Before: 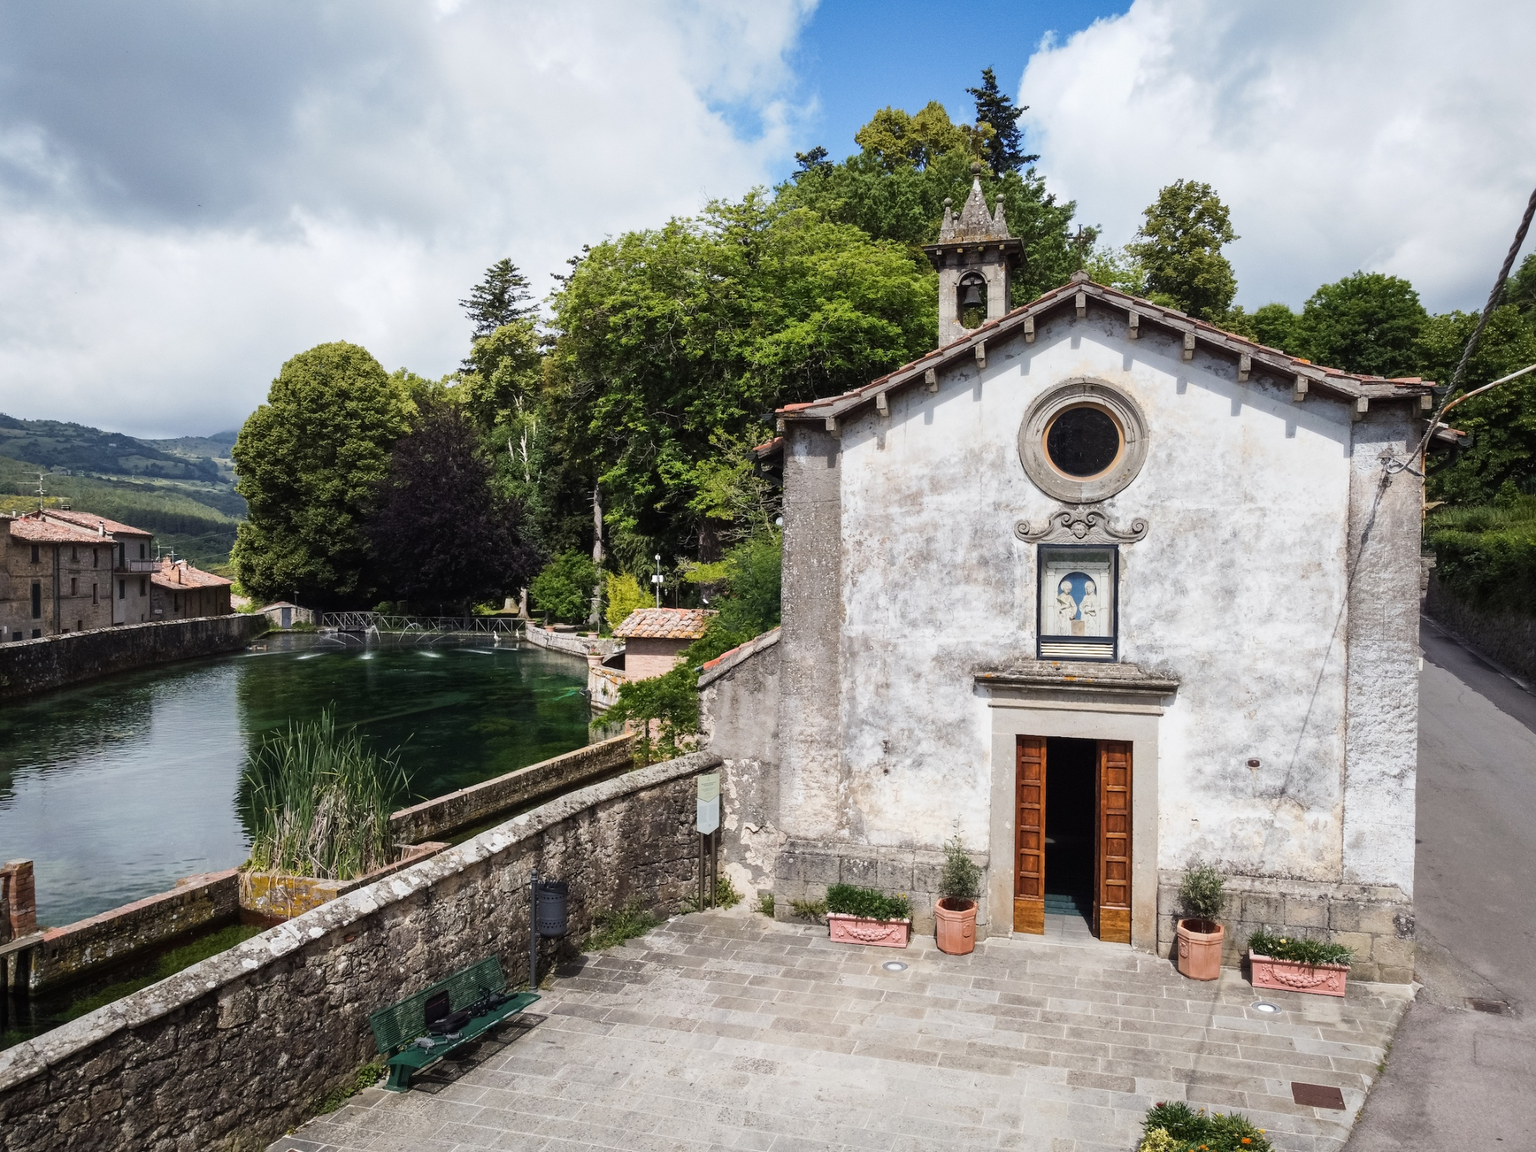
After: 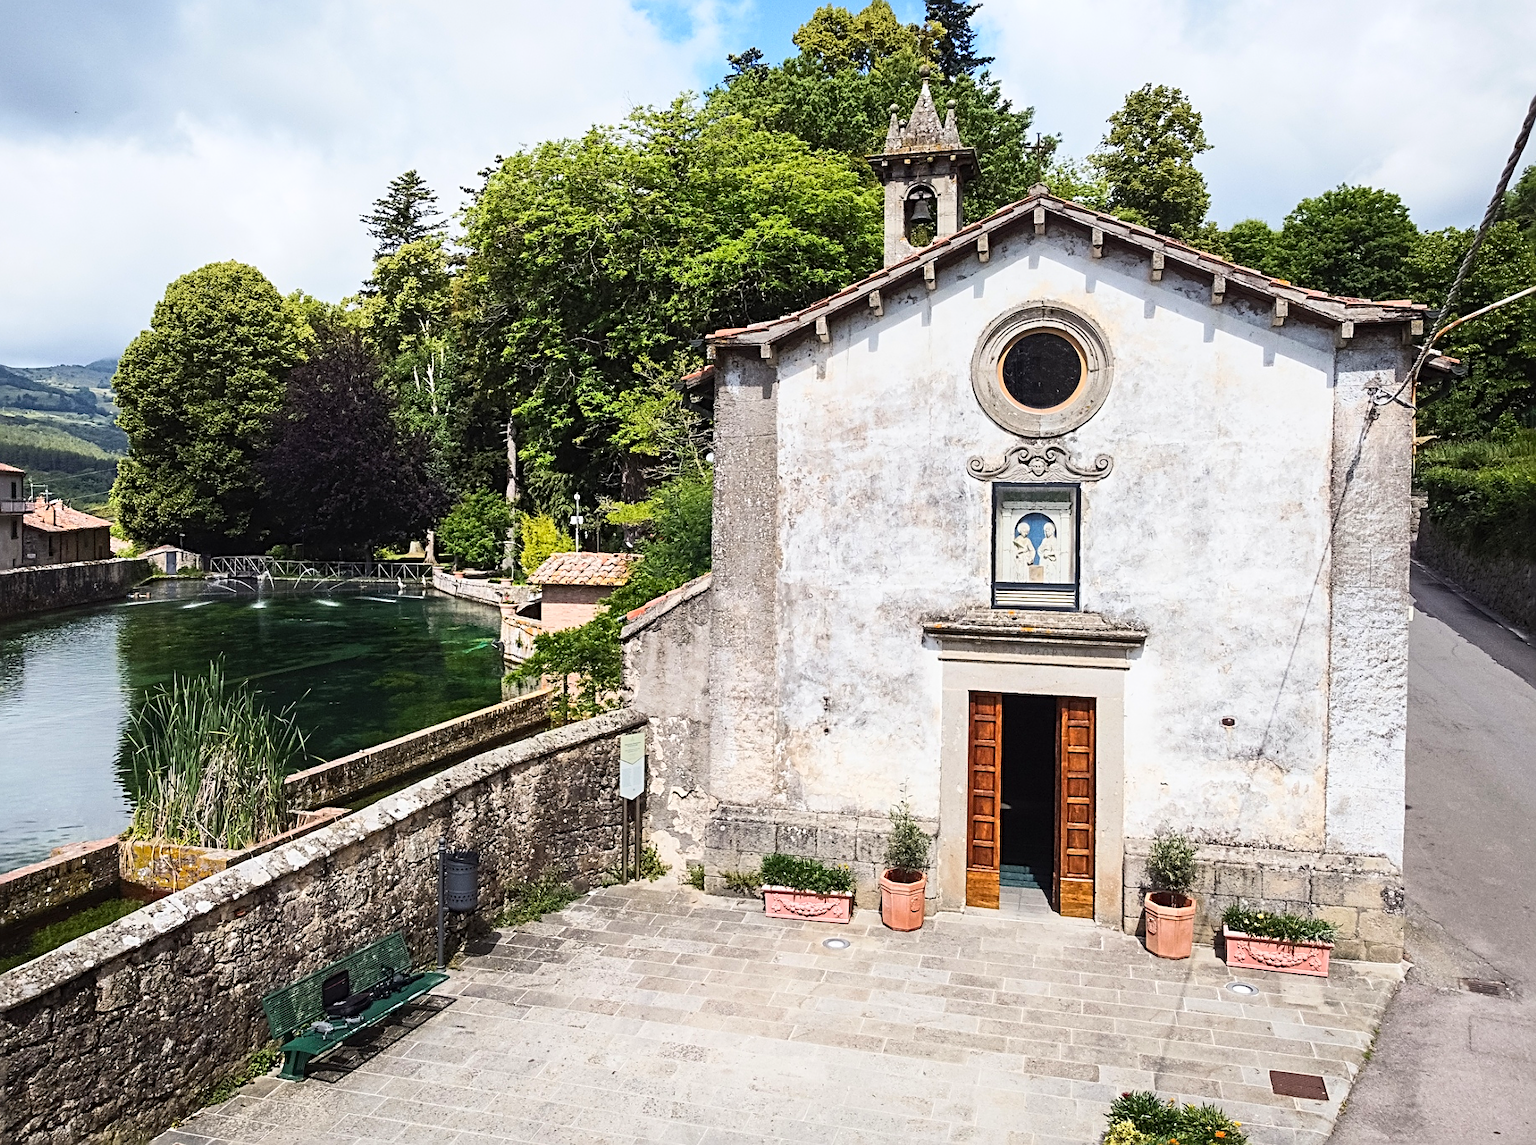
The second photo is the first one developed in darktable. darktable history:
crop and rotate: left 8.471%, top 8.987%
contrast brightness saturation: contrast 0.203, brightness 0.158, saturation 0.219
sharpen: radius 2.622, amount 0.699
